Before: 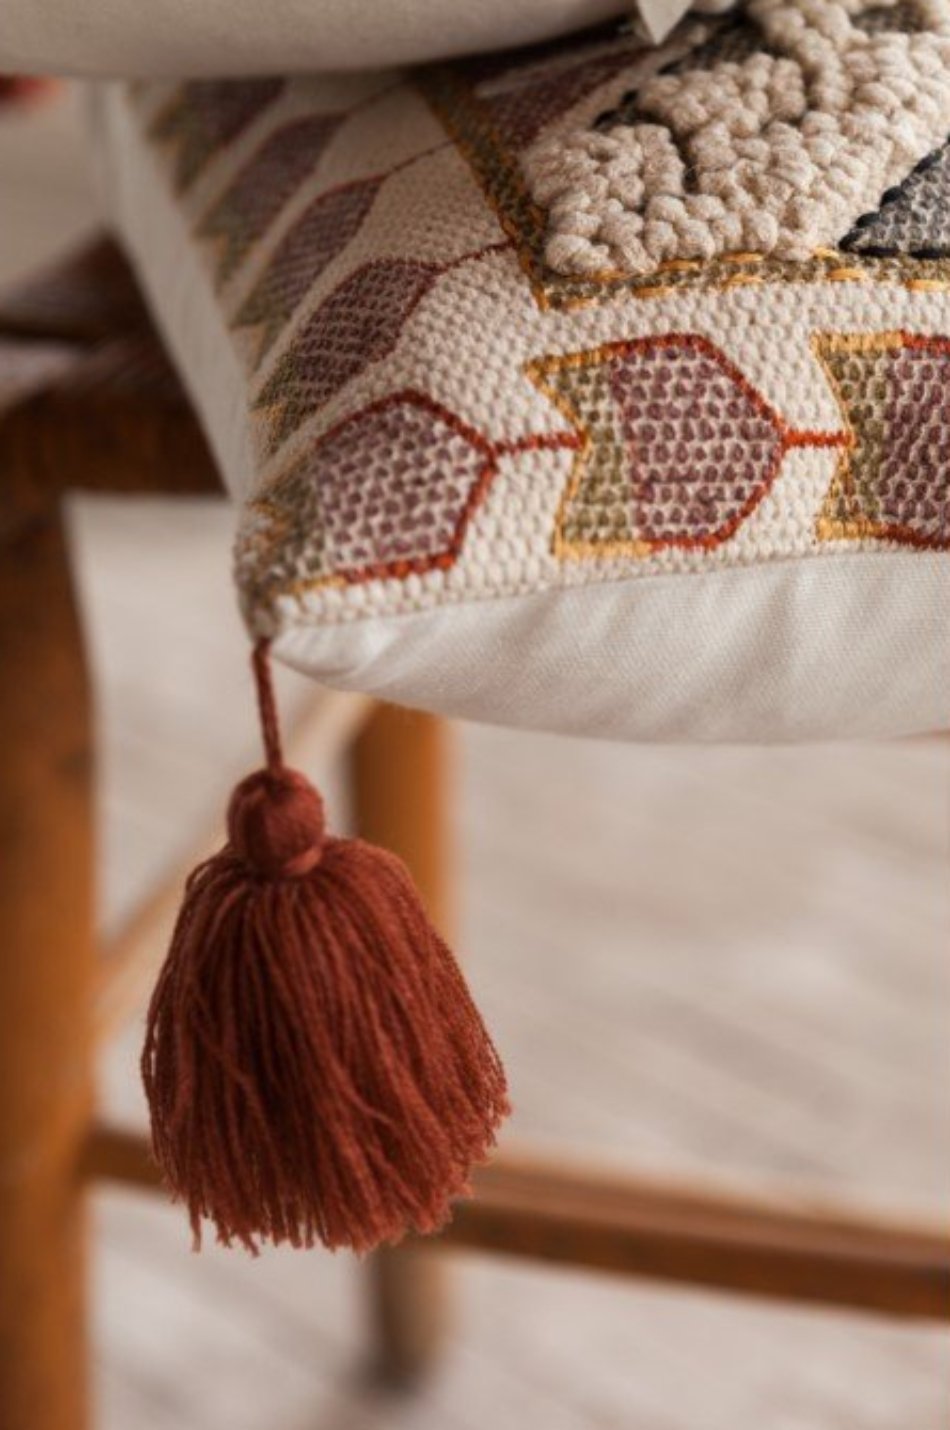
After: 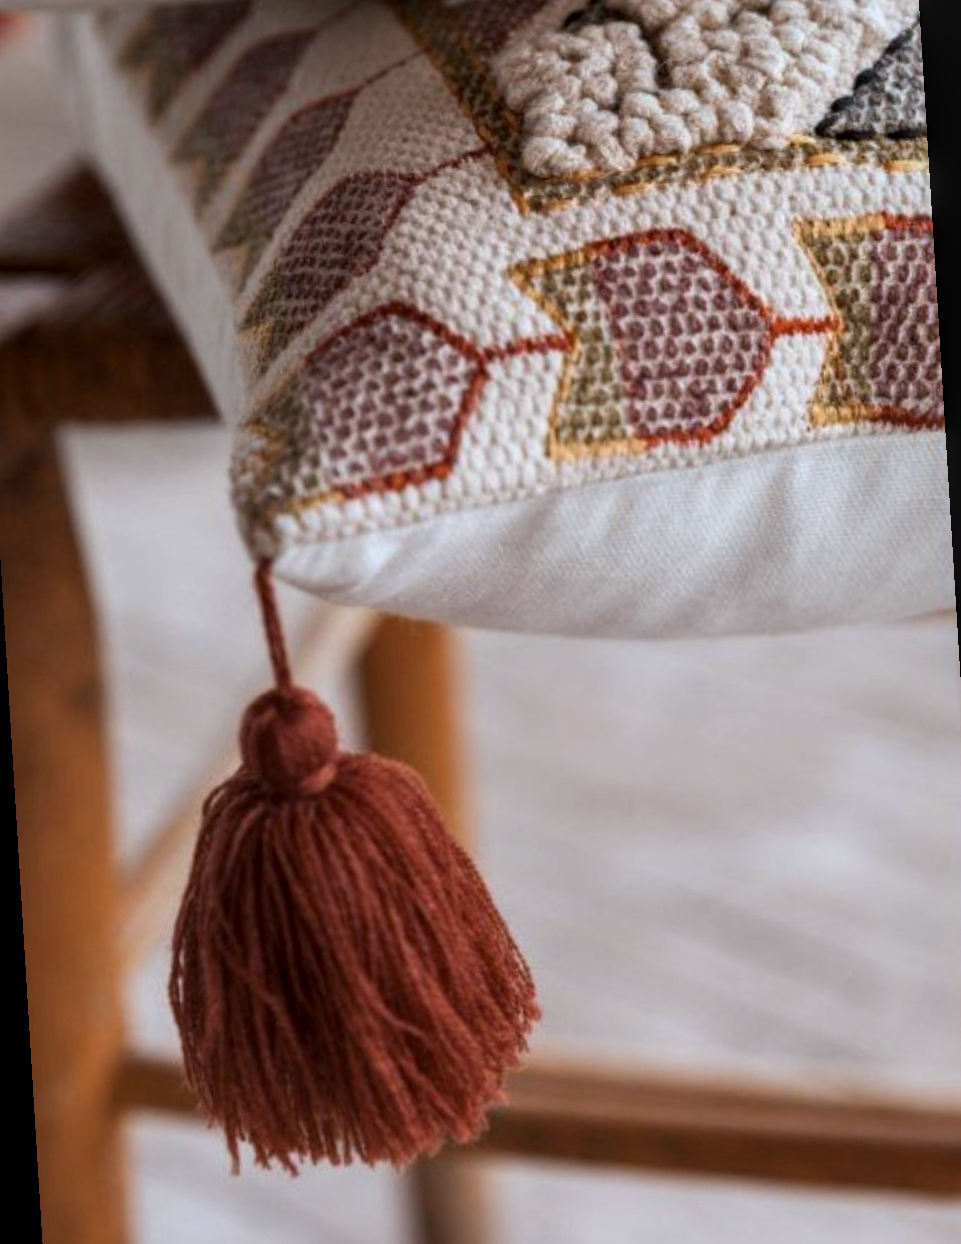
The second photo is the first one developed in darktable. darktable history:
exposure: compensate highlight preservation false
color calibration: x 0.37, y 0.382, temperature 4313.32 K
rotate and perspective: rotation -3.52°, crop left 0.036, crop right 0.964, crop top 0.081, crop bottom 0.919
local contrast: on, module defaults
